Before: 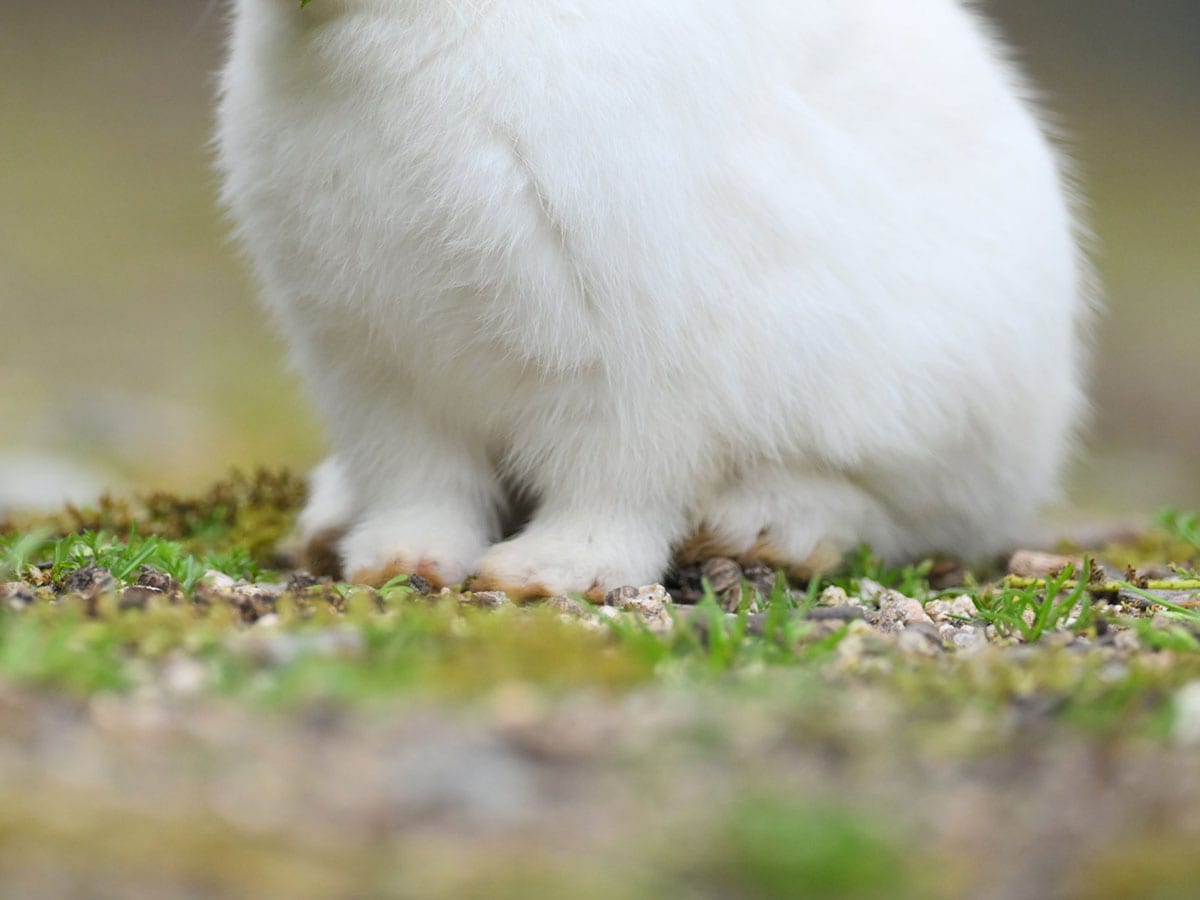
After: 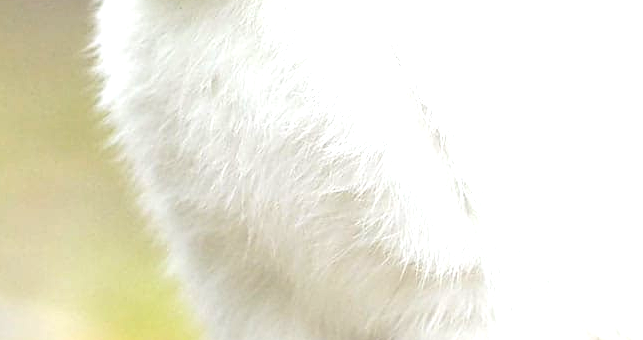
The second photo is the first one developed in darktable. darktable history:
sharpen: on, module defaults
exposure: black level correction 0, exposure 0.5 EV, compensate highlight preservation false
crop: left 10.121%, top 10.631%, right 36.218%, bottom 51.526%
tone equalizer: -8 EV -0.75 EV, -7 EV -0.7 EV, -6 EV -0.6 EV, -5 EV -0.4 EV, -3 EV 0.4 EV, -2 EV 0.6 EV, -1 EV 0.7 EV, +0 EV 0.75 EV, edges refinement/feathering 500, mask exposure compensation -1.57 EV, preserve details no
